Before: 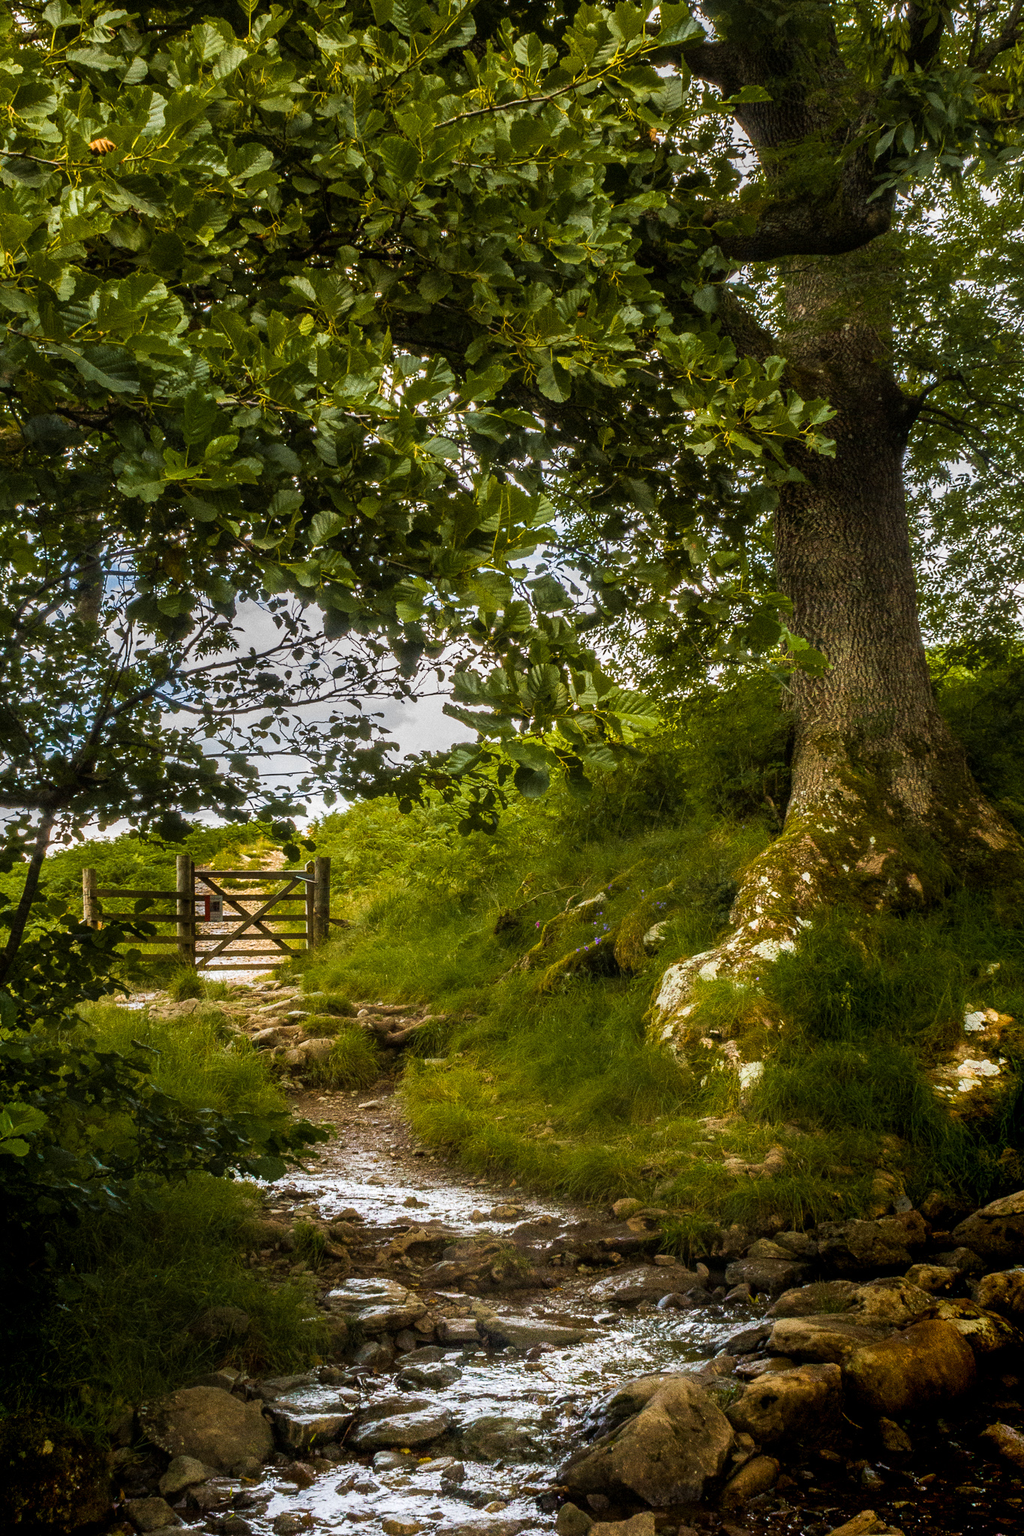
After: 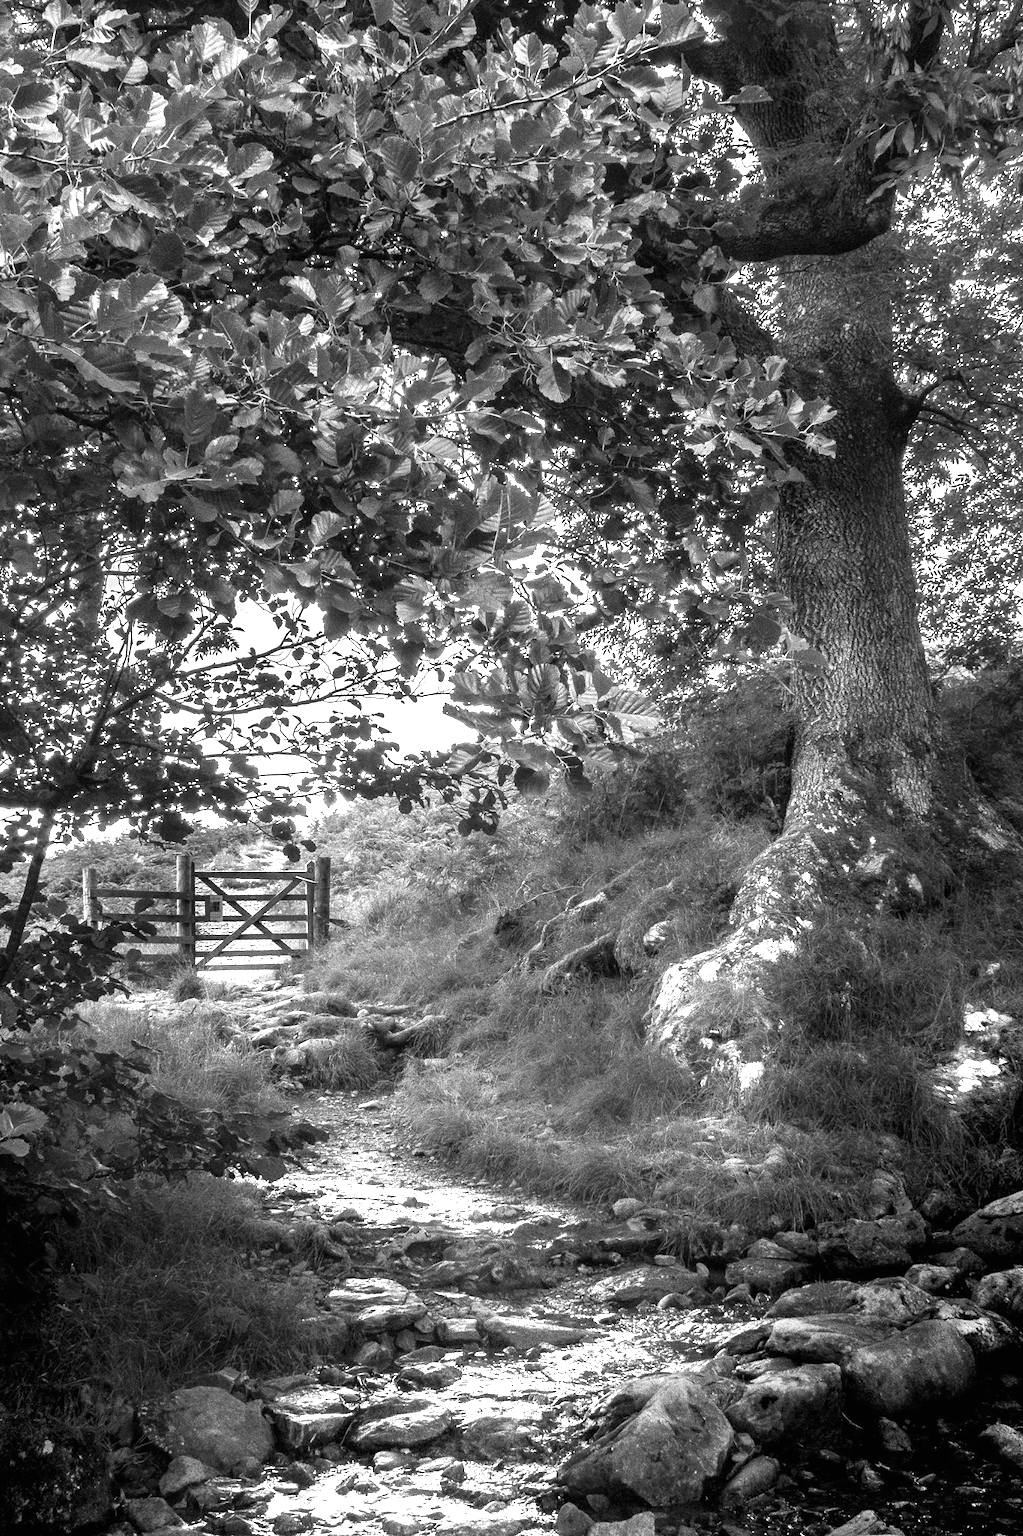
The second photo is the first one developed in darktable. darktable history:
exposure: black level correction 0, exposure 1.173 EV, compensate exposure bias true, compensate highlight preservation false
shadows and highlights: radius 331.84, shadows 53.55, highlights -100, compress 94.63%, highlights color adjustment 73.23%, soften with gaussian
monochrome: on, module defaults
